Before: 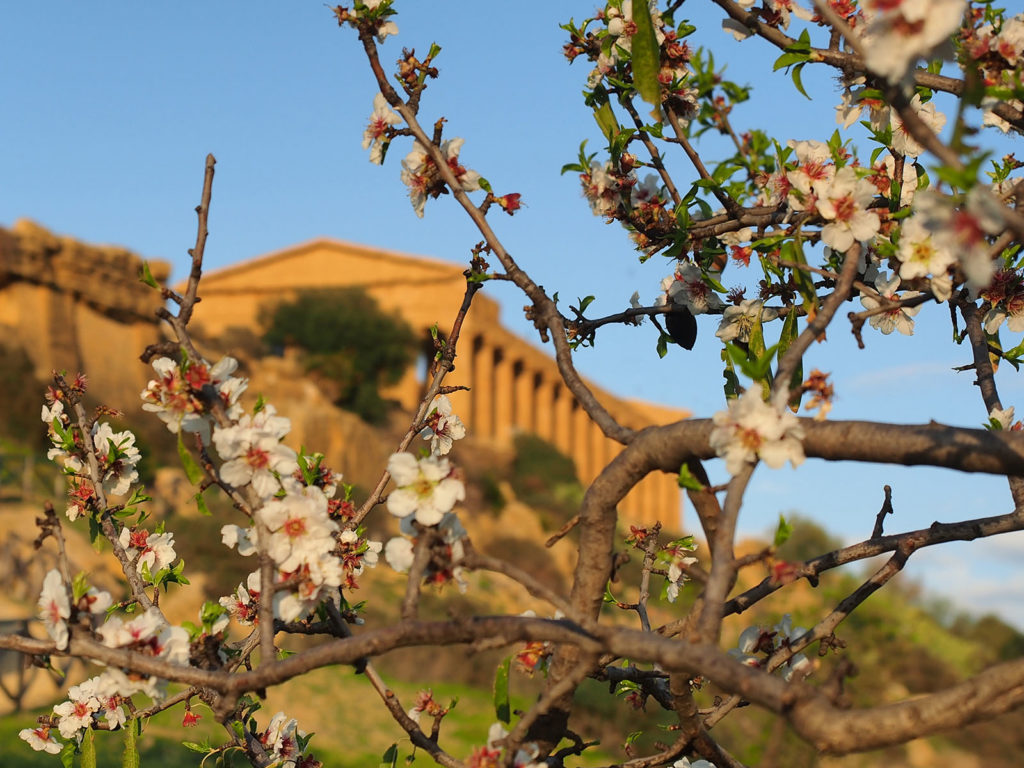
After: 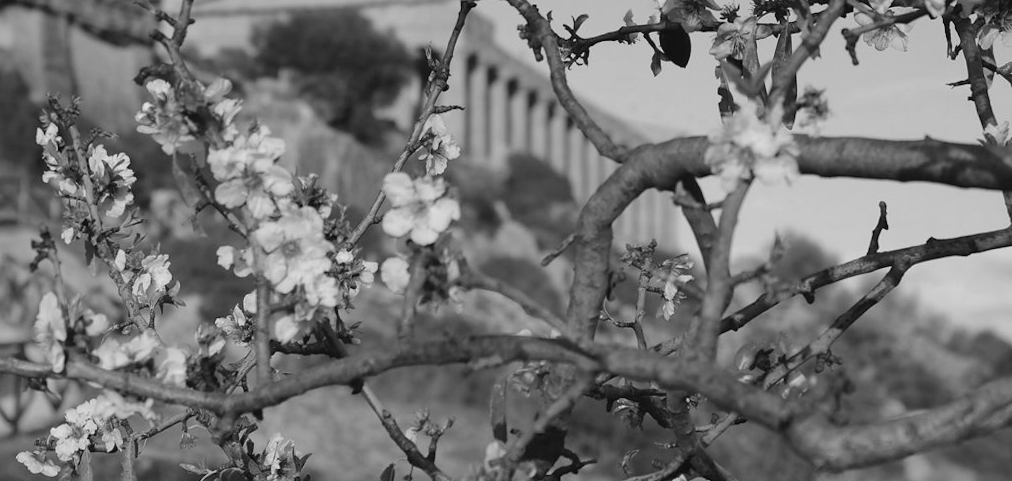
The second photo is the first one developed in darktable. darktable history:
monochrome: on, module defaults
contrast brightness saturation: contrast -0.05, saturation -0.41
rotate and perspective: rotation -0.45°, automatic cropping original format, crop left 0.008, crop right 0.992, crop top 0.012, crop bottom 0.988
crop and rotate: top 36.435%
